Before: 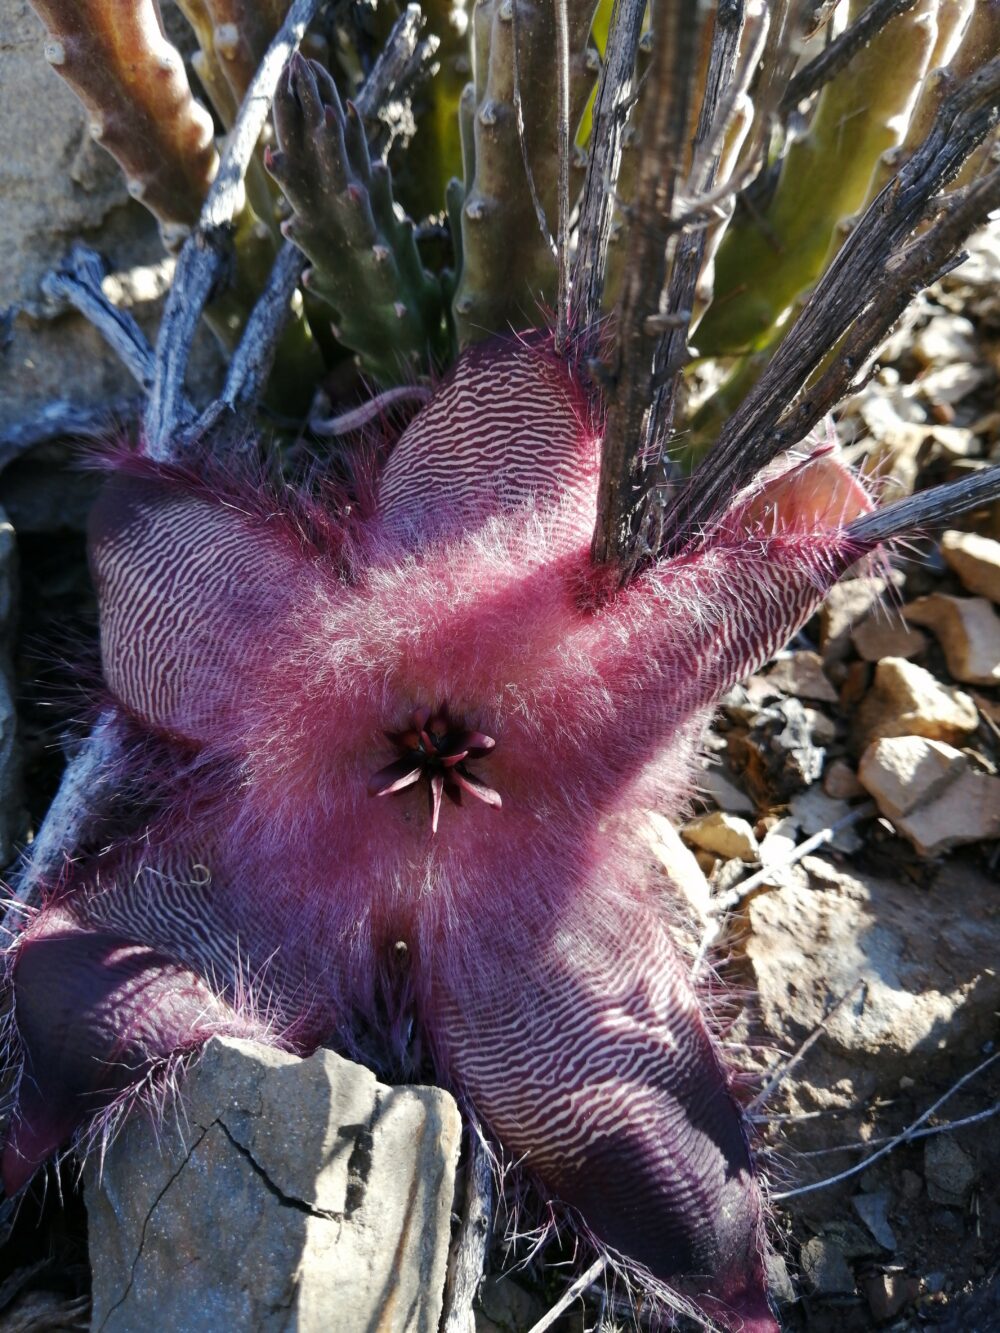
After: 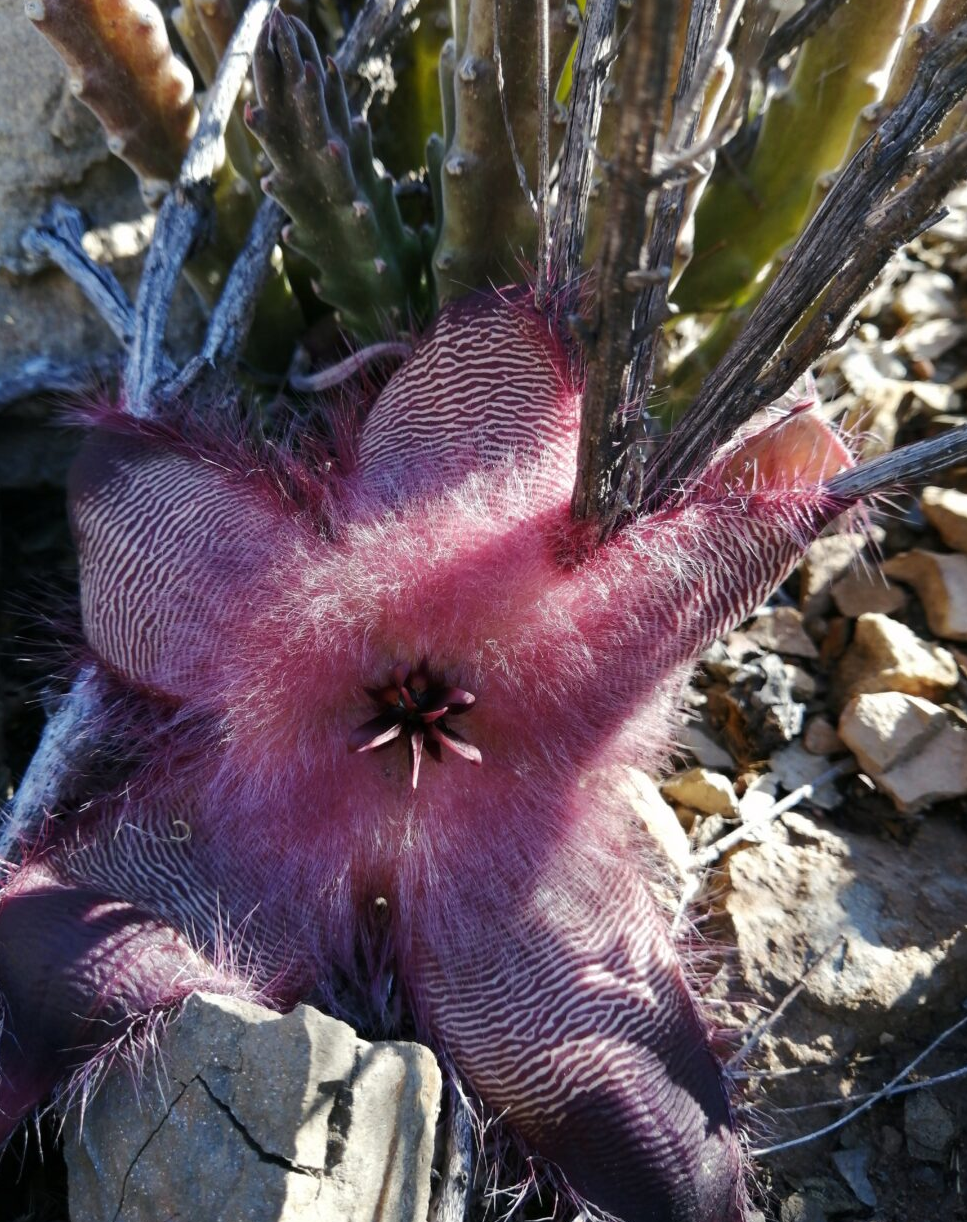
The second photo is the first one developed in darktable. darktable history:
crop: left 2.095%, top 3.303%, right 1.121%, bottom 4.968%
